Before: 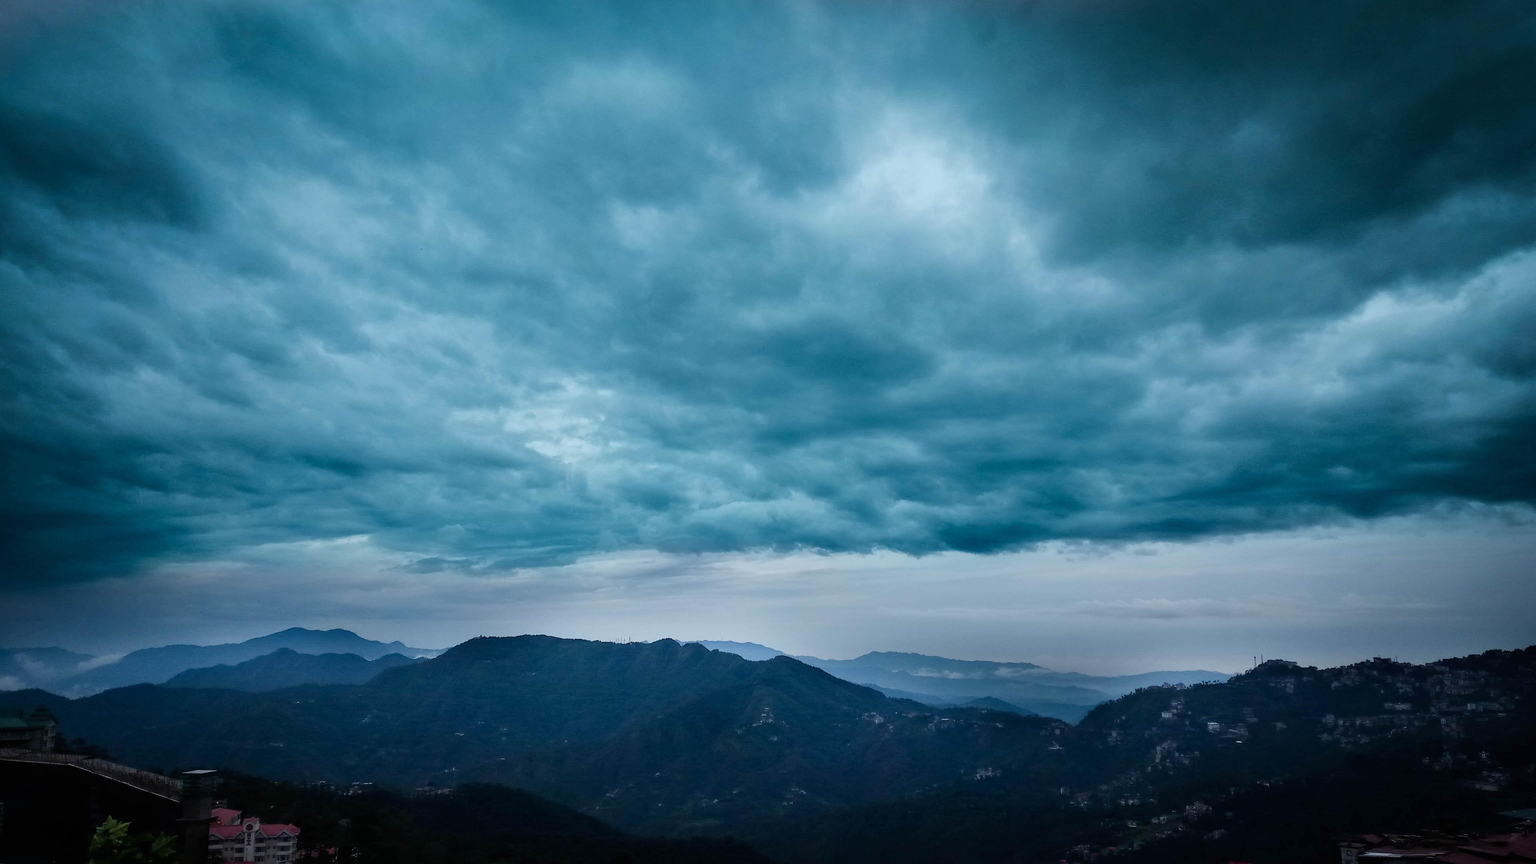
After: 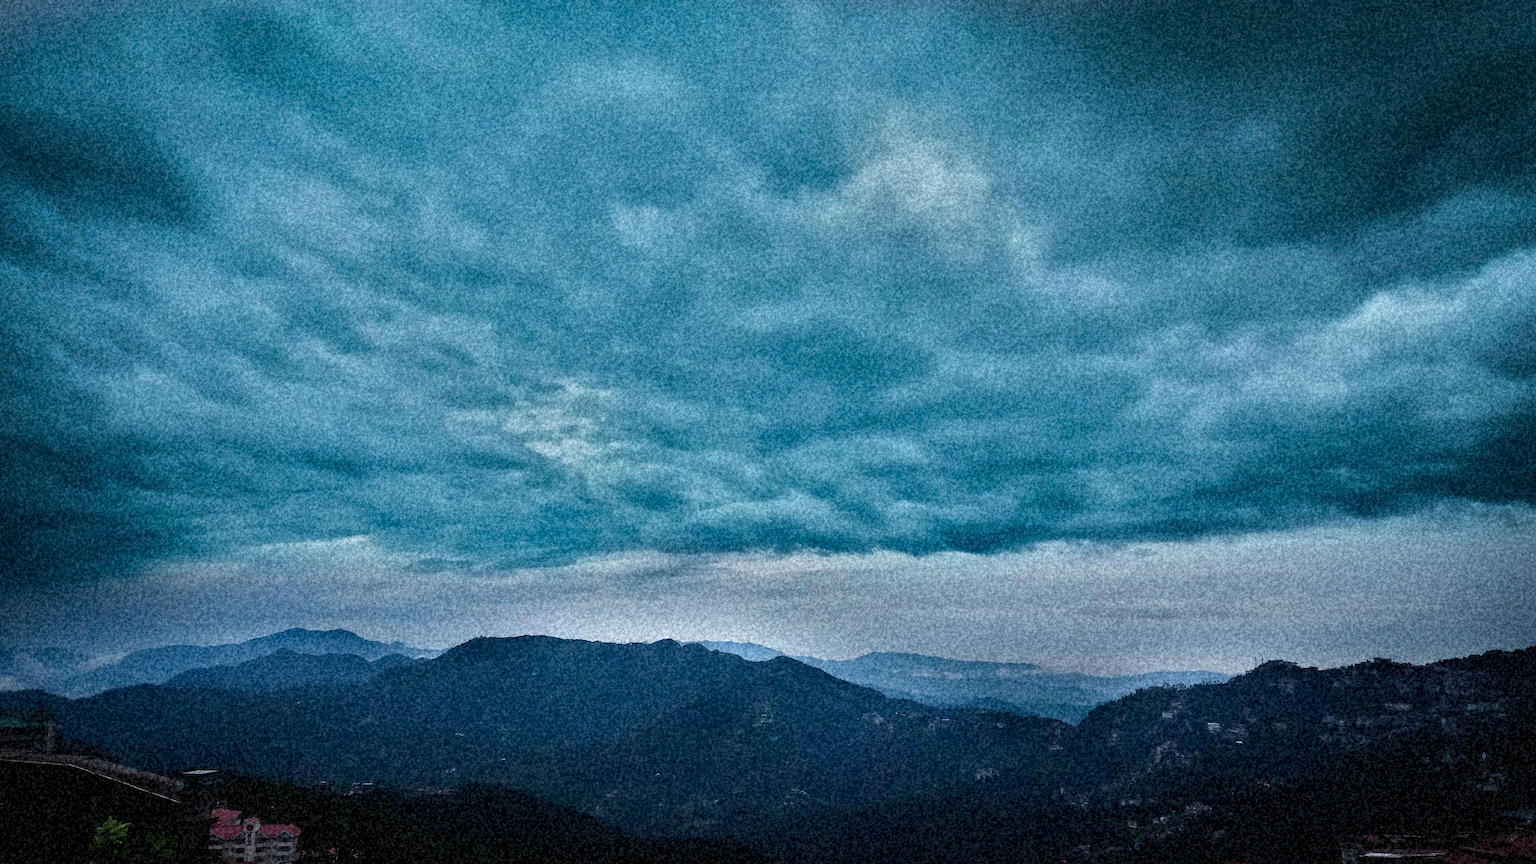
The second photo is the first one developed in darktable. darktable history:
grain: coarseness 46.9 ISO, strength 50.21%, mid-tones bias 0%
shadows and highlights: shadows 19.13, highlights -83.41, soften with gaussian
tone curve: curves: ch0 [(0, 0) (0.003, 0.003) (0.011, 0.012) (0.025, 0.026) (0.044, 0.047) (0.069, 0.073) (0.1, 0.105) (0.136, 0.143) (0.177, 0.187) (0.224, 0.237) (0.277, 0.293) (0.335, 0.354) (0.399, 0.422) (0.468, 0.495) (0.543, 0.574) (0.623, 0.659) (0.709, 0.749) (0.801, 0.846) (0.898, 0.932) (1, 1)], preserve colors none
